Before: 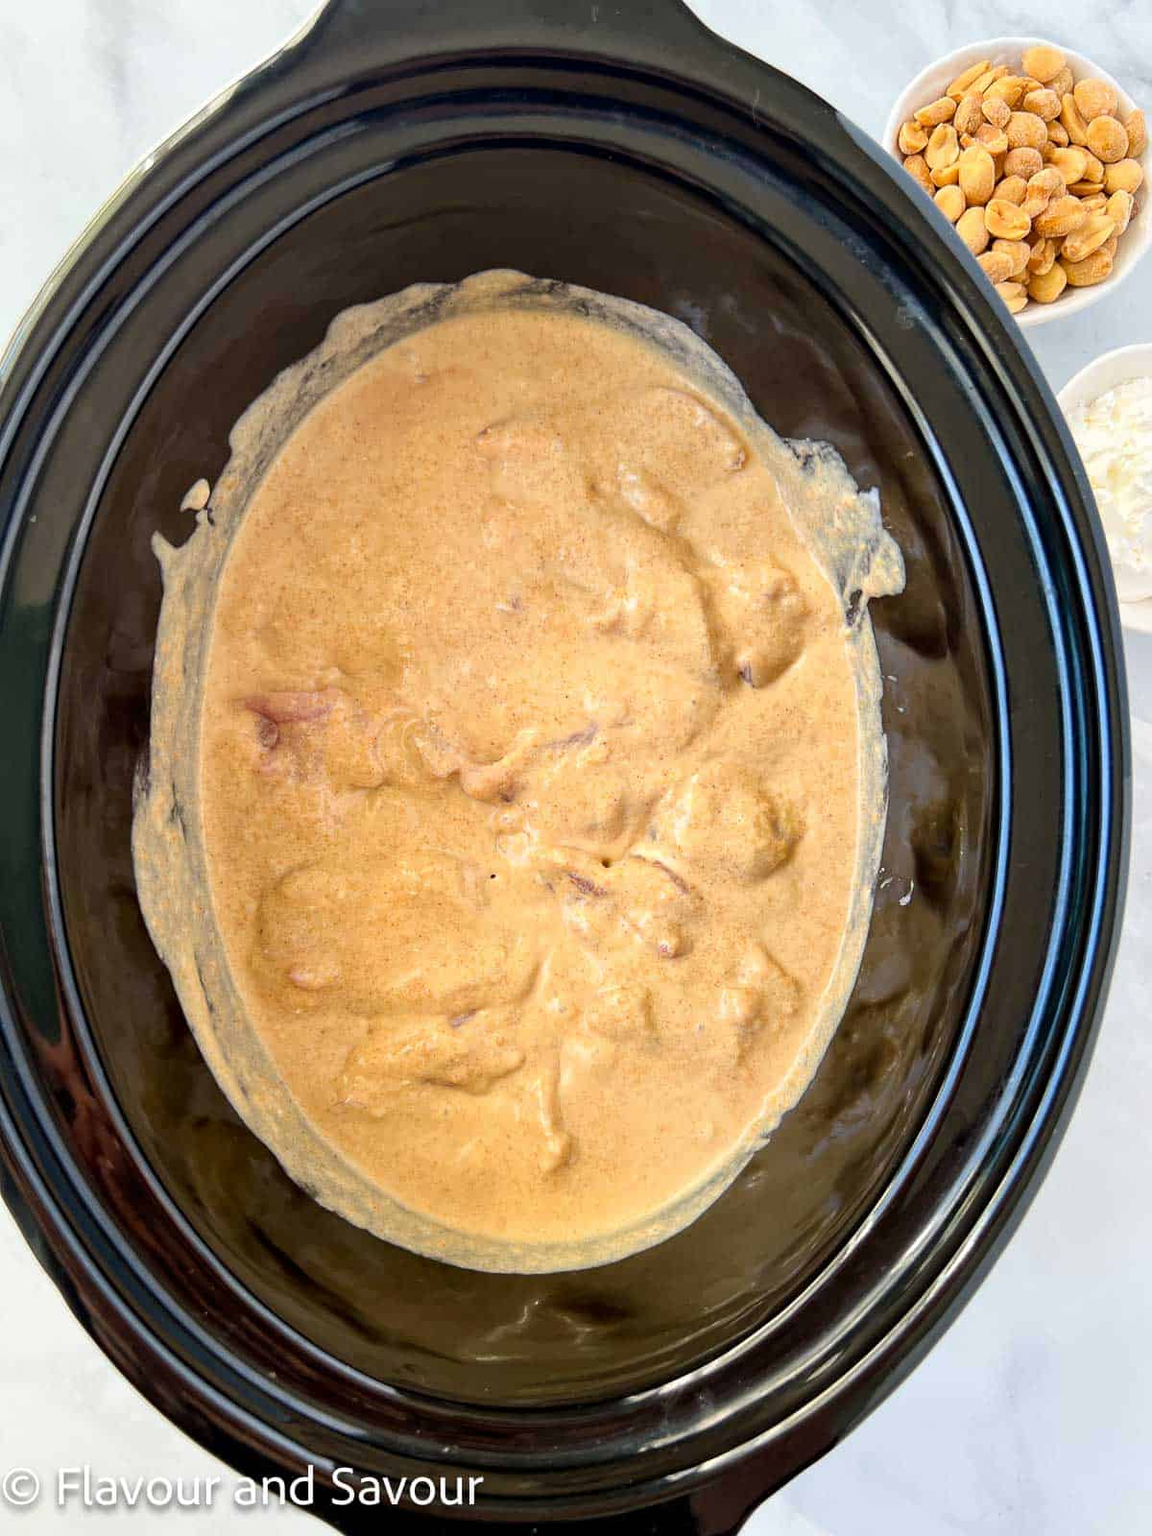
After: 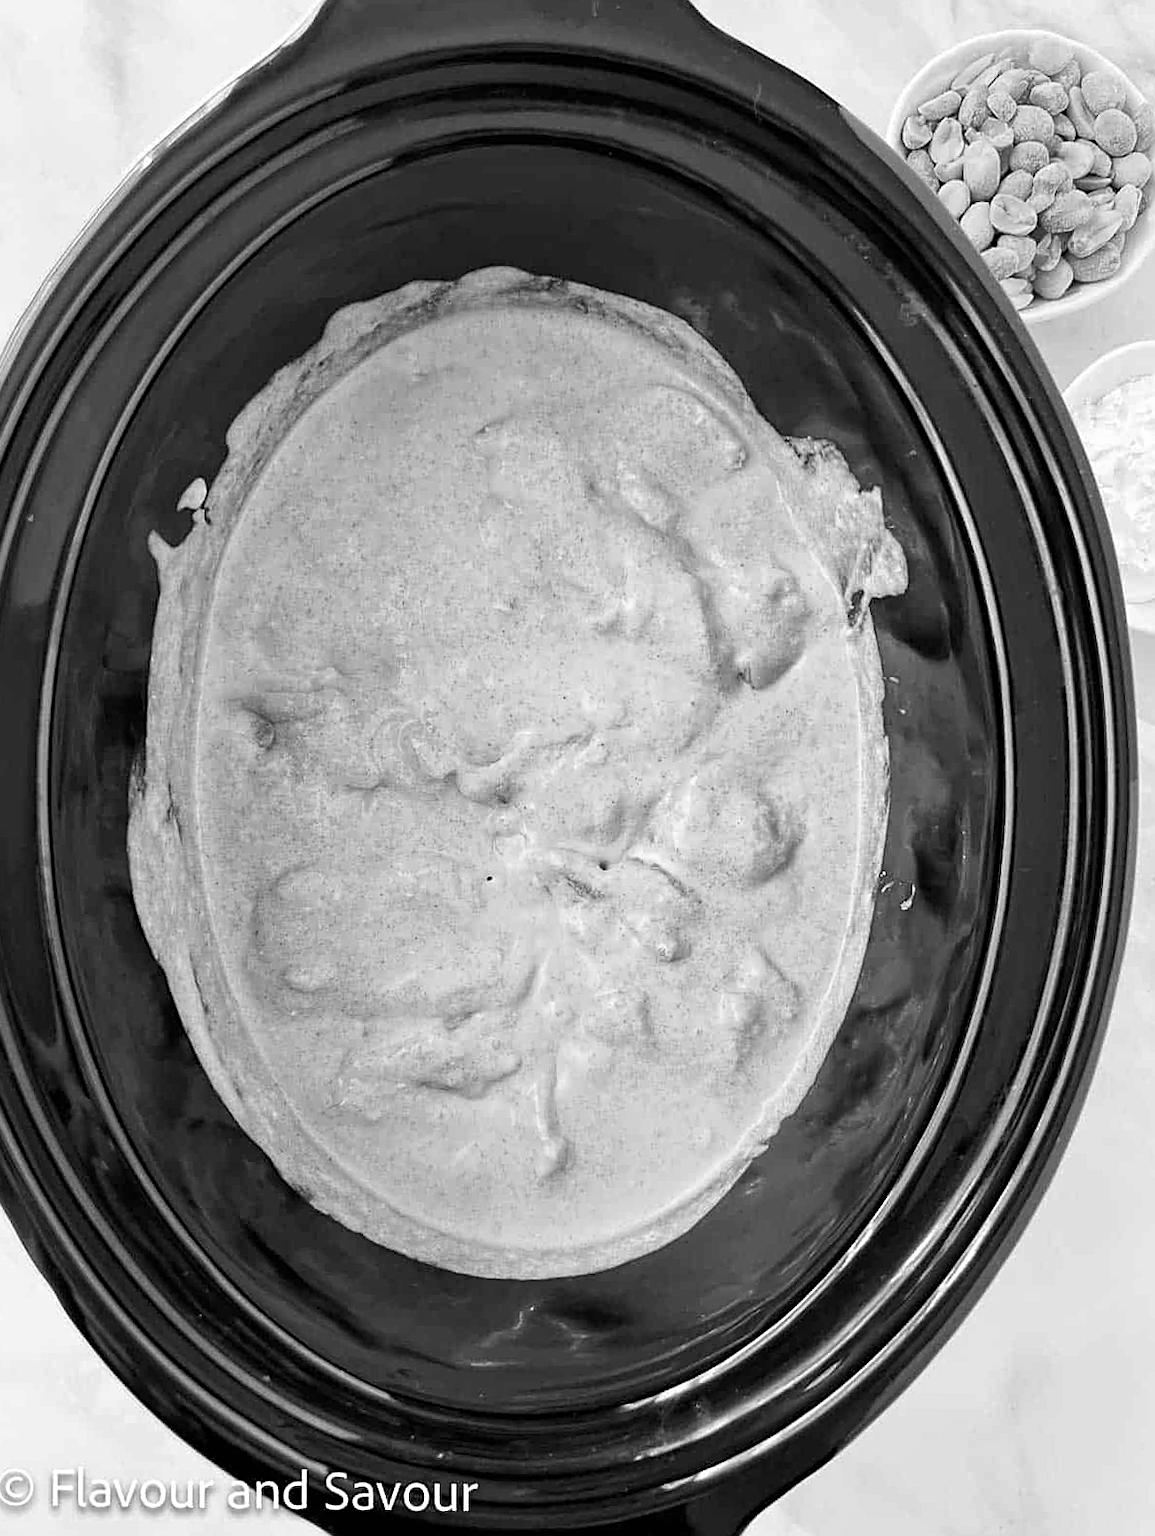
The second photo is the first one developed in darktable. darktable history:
sharpen: on, module defaults
monochrome: on, module defaults
rotate and perspective: rotation 0.192°, lens shift (horizontal) -0.015, crop left 0.005, crop right 0.996, crop top 0.006, crop bottom 0.99
